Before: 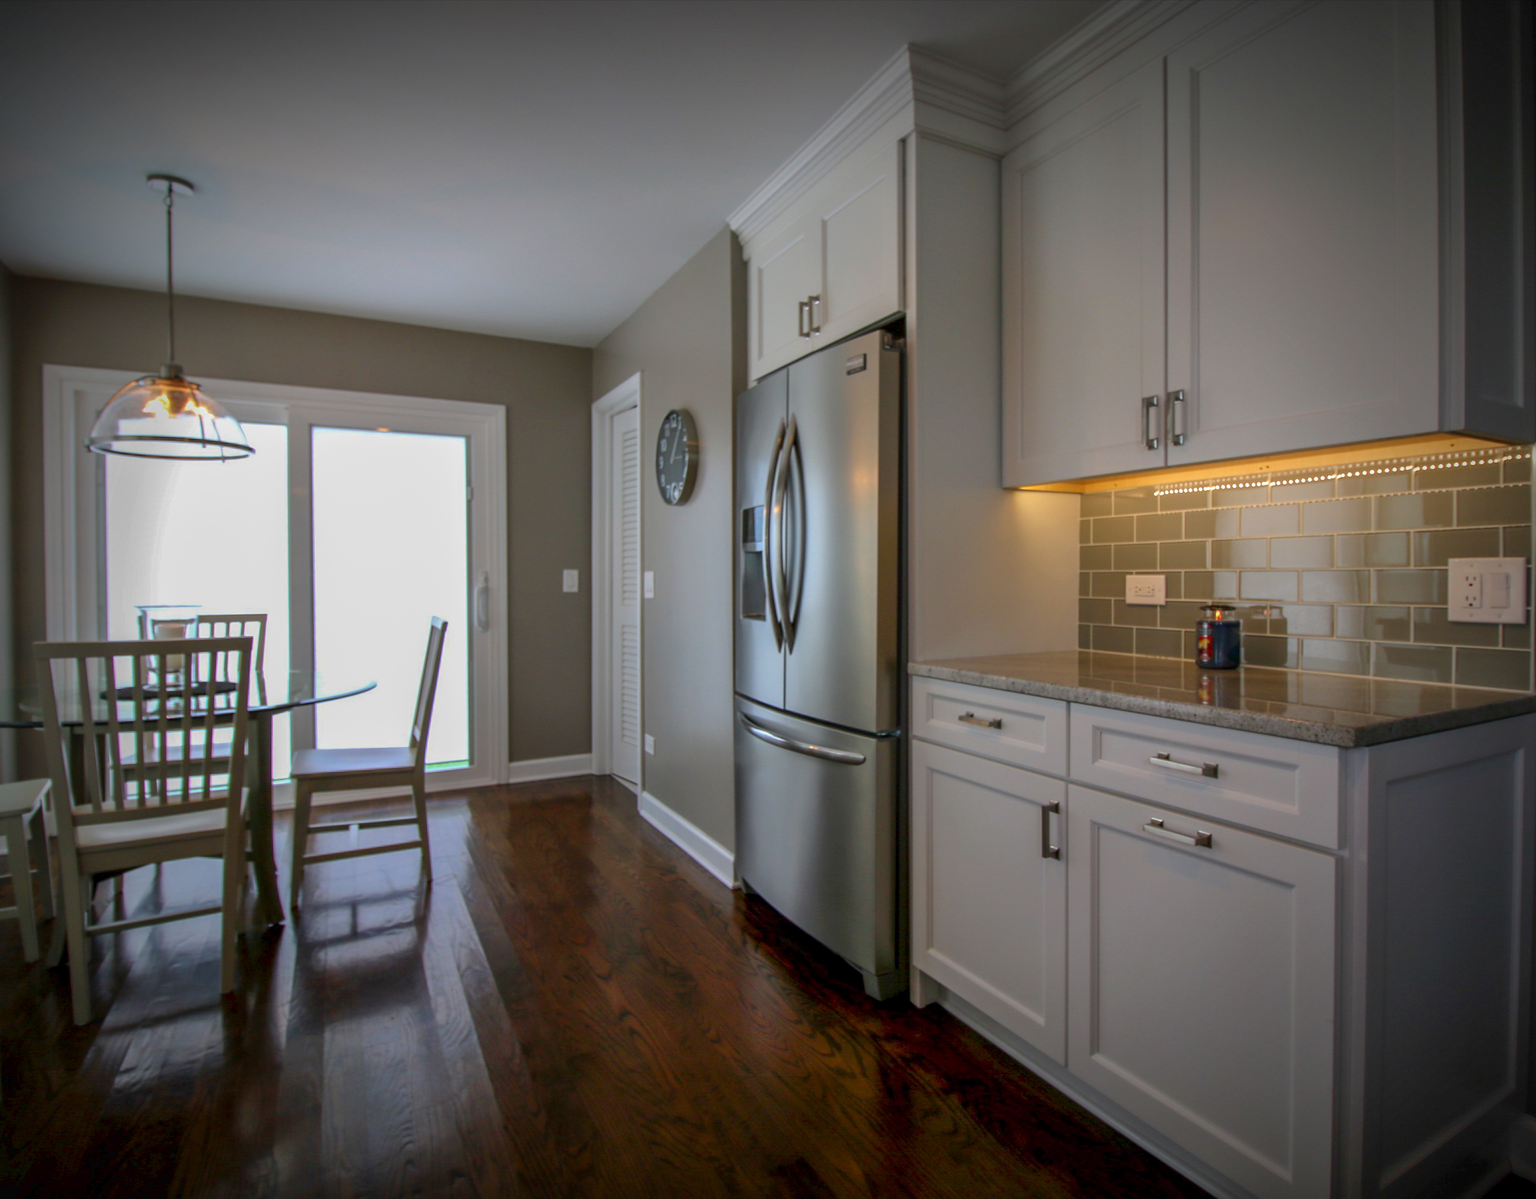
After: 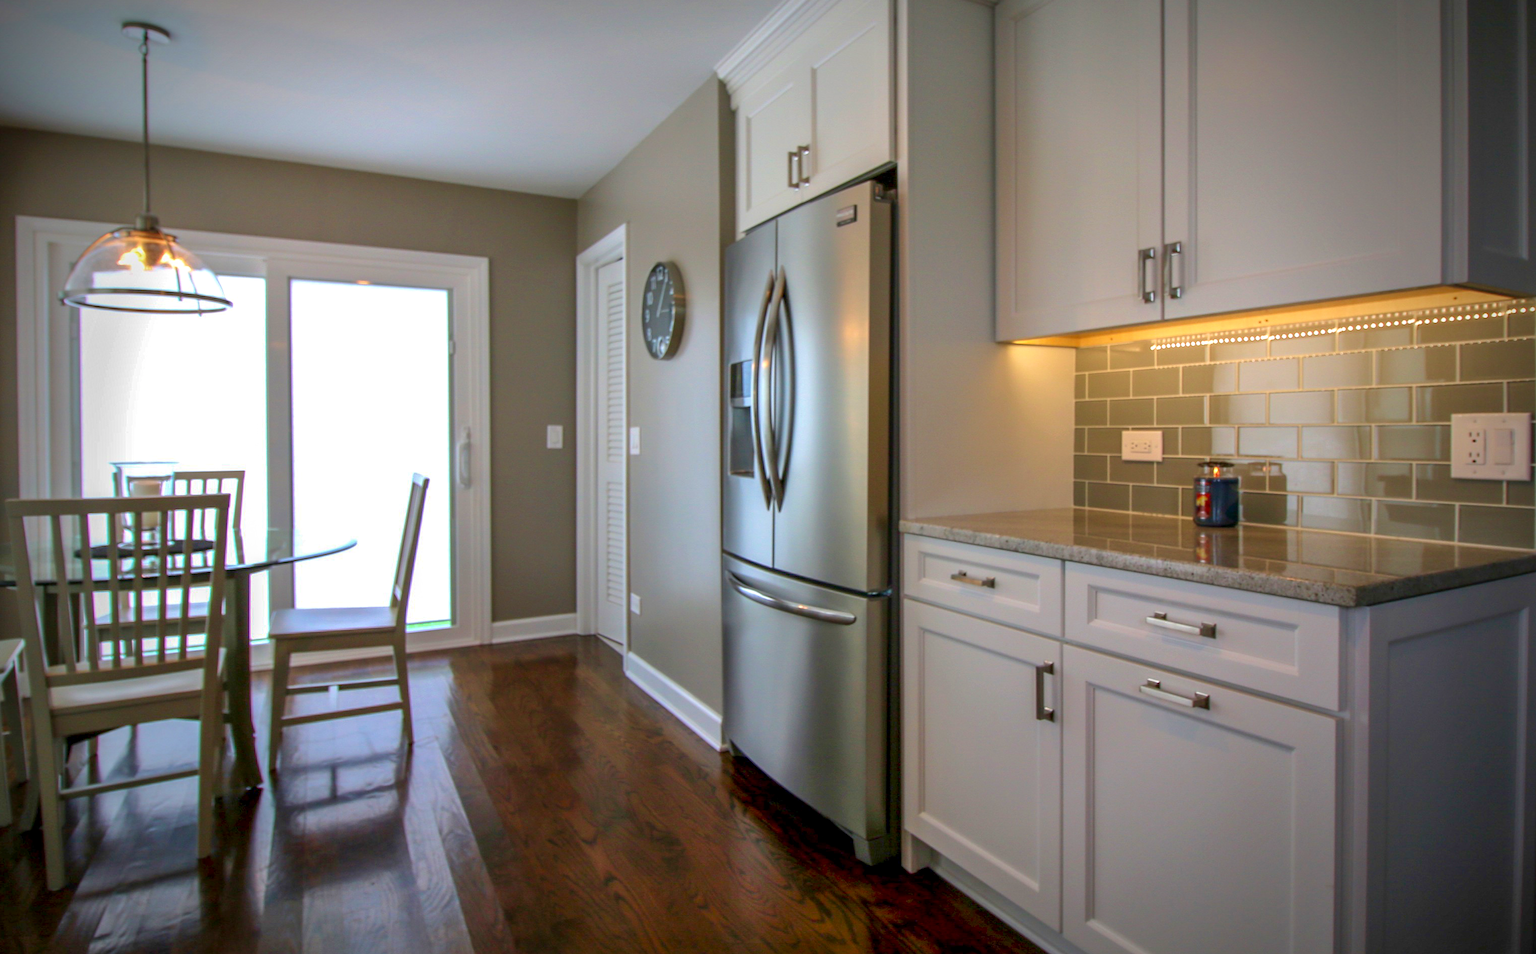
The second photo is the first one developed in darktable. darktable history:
exposure: black level correction 0.001, exposure 0.5 EV, compensate exposure bias true, compensate highlight preservation false
crop and rotate: left 1.814%, top 12.818%, right 0.25%, bottom 9.225%
velvia: on, module defaults
